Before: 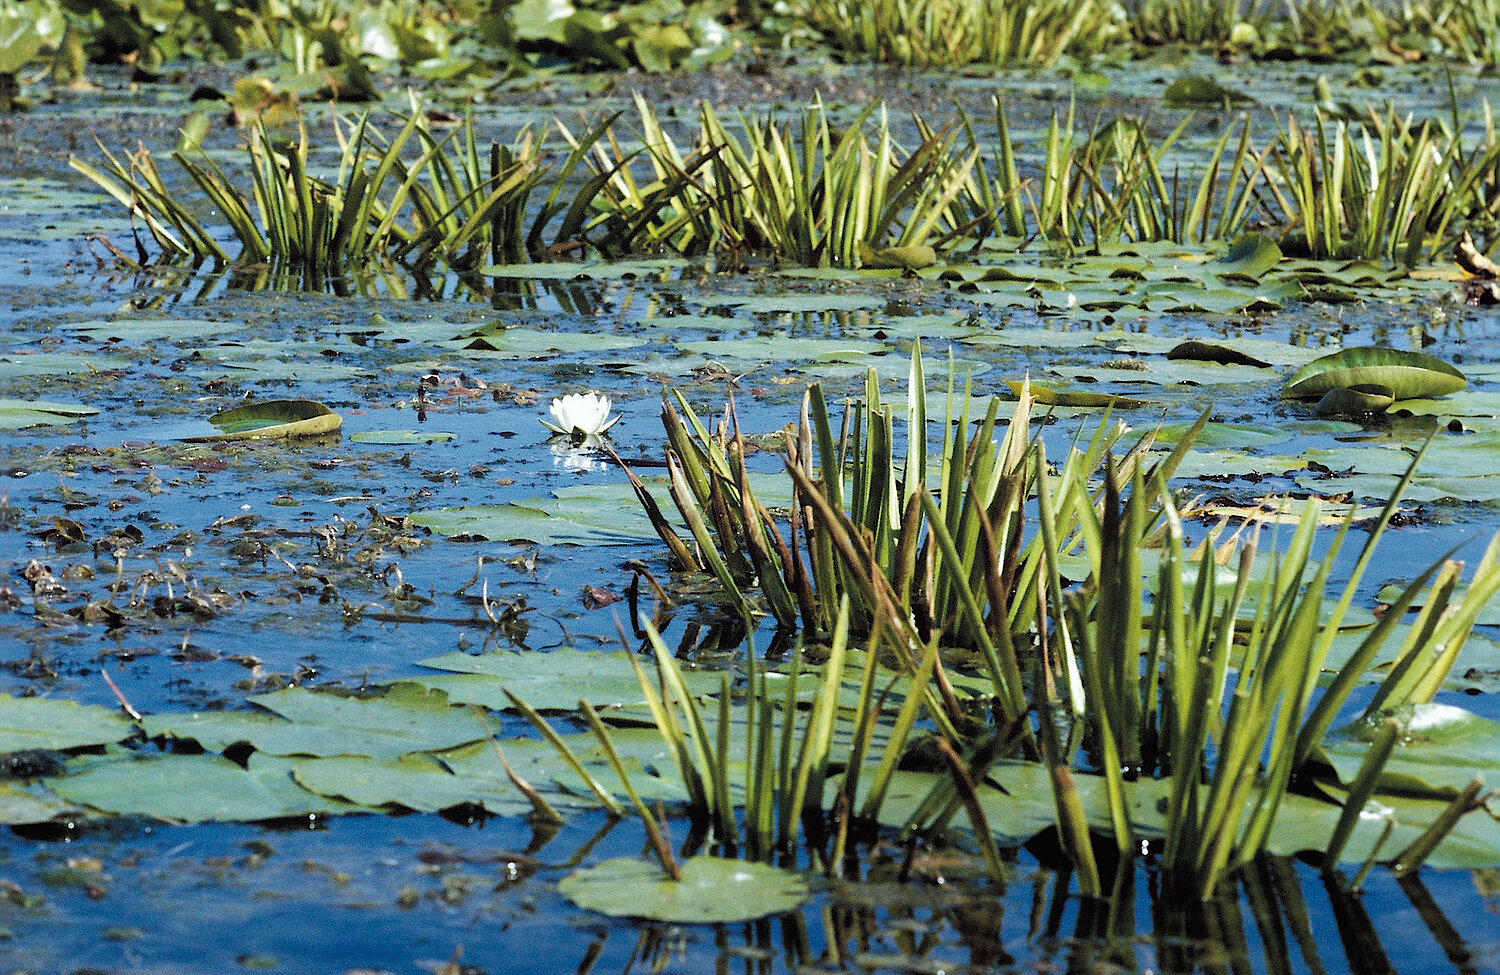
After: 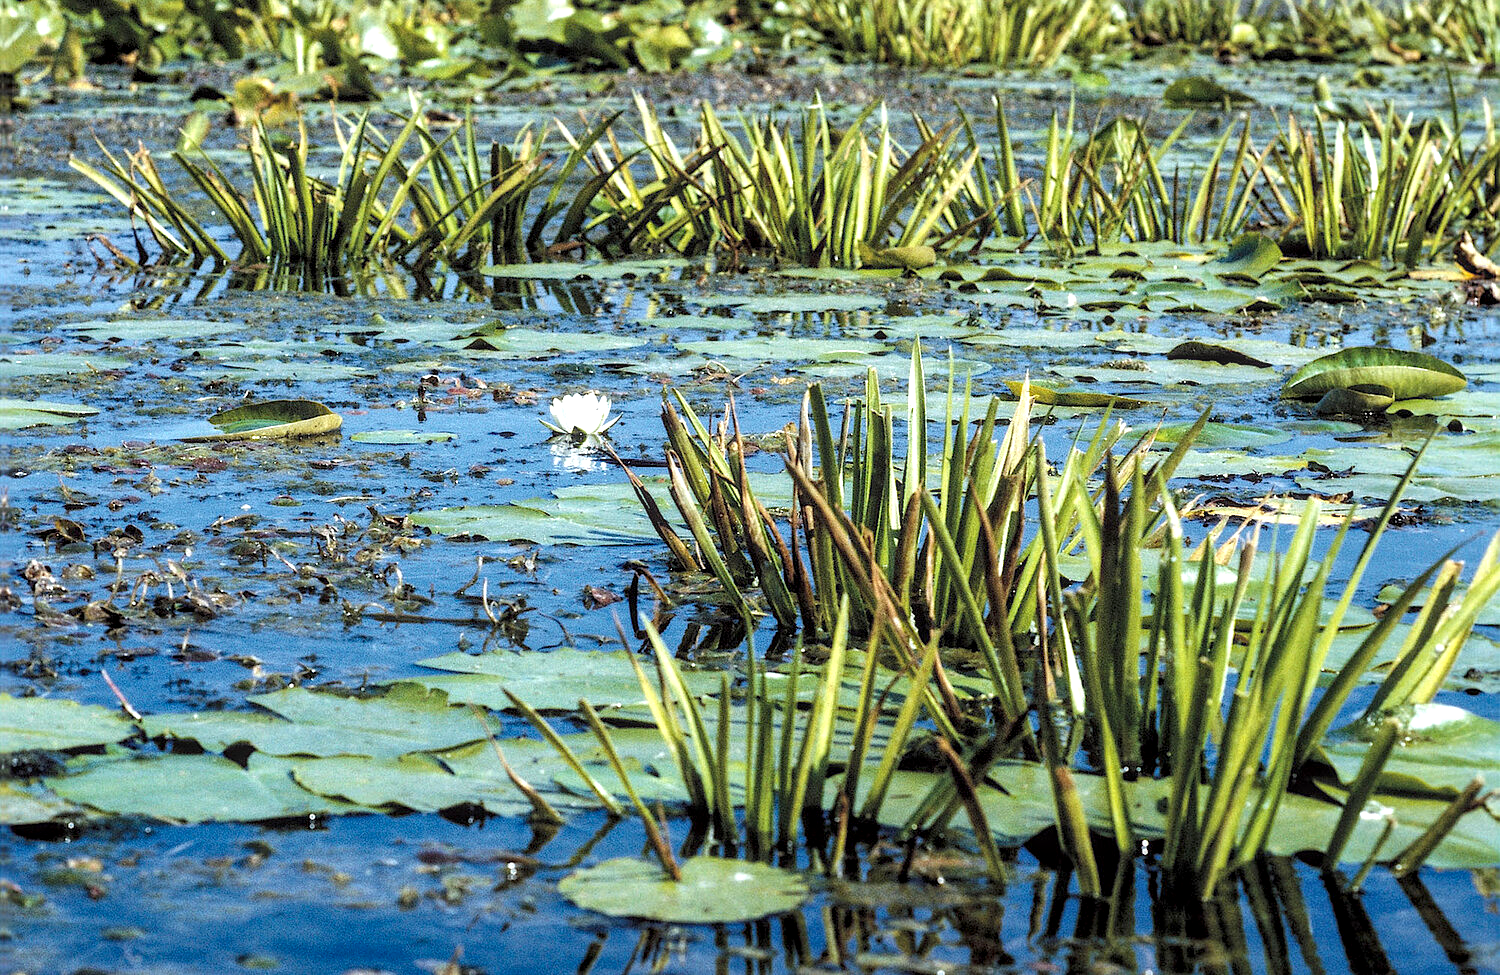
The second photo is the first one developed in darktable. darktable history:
exposure: black level correction 0.001, exposure 0.5 EV, compensate exposure bias true, compensate highlight preservation false
local contrast: highlights 25%, detail 130%
